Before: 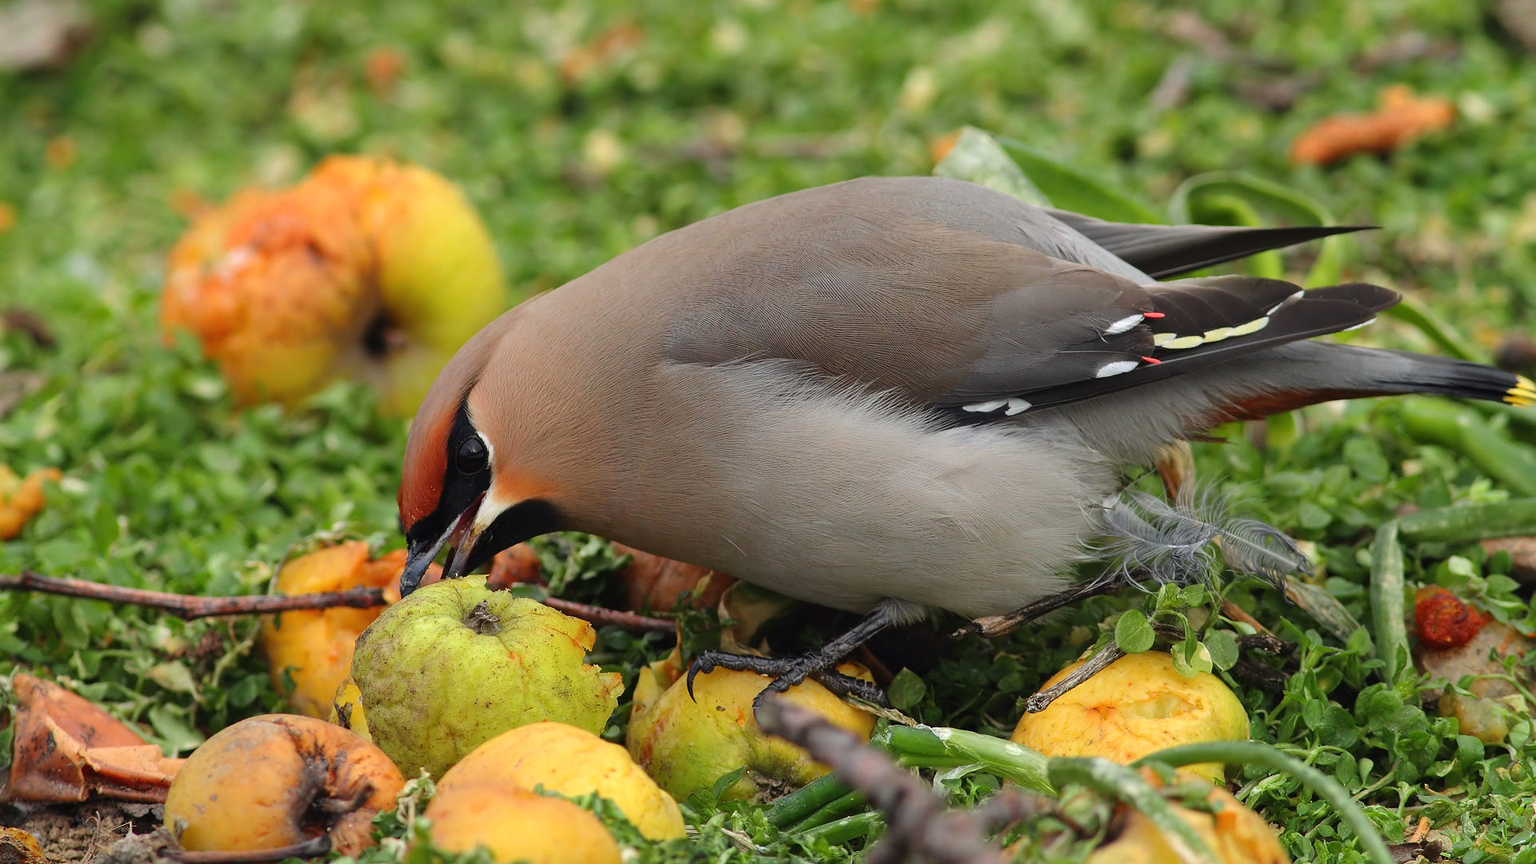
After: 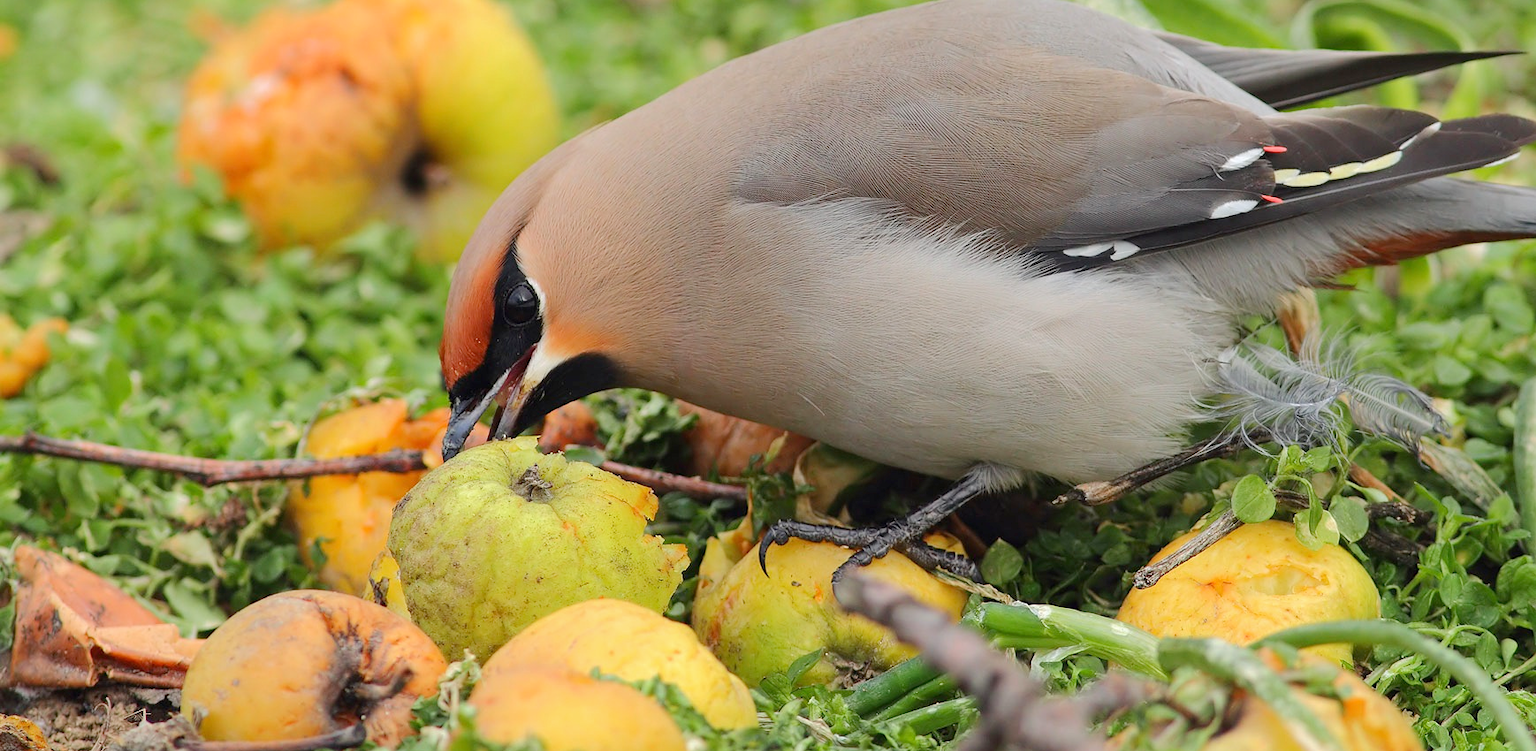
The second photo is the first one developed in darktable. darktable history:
base curve: curves: ch0 [(0, 0) (0.262, 0.32) (0.722, 0.705) (1, 1)]
crop: top 20.916%, right 9.437%, bottom 0.316%
